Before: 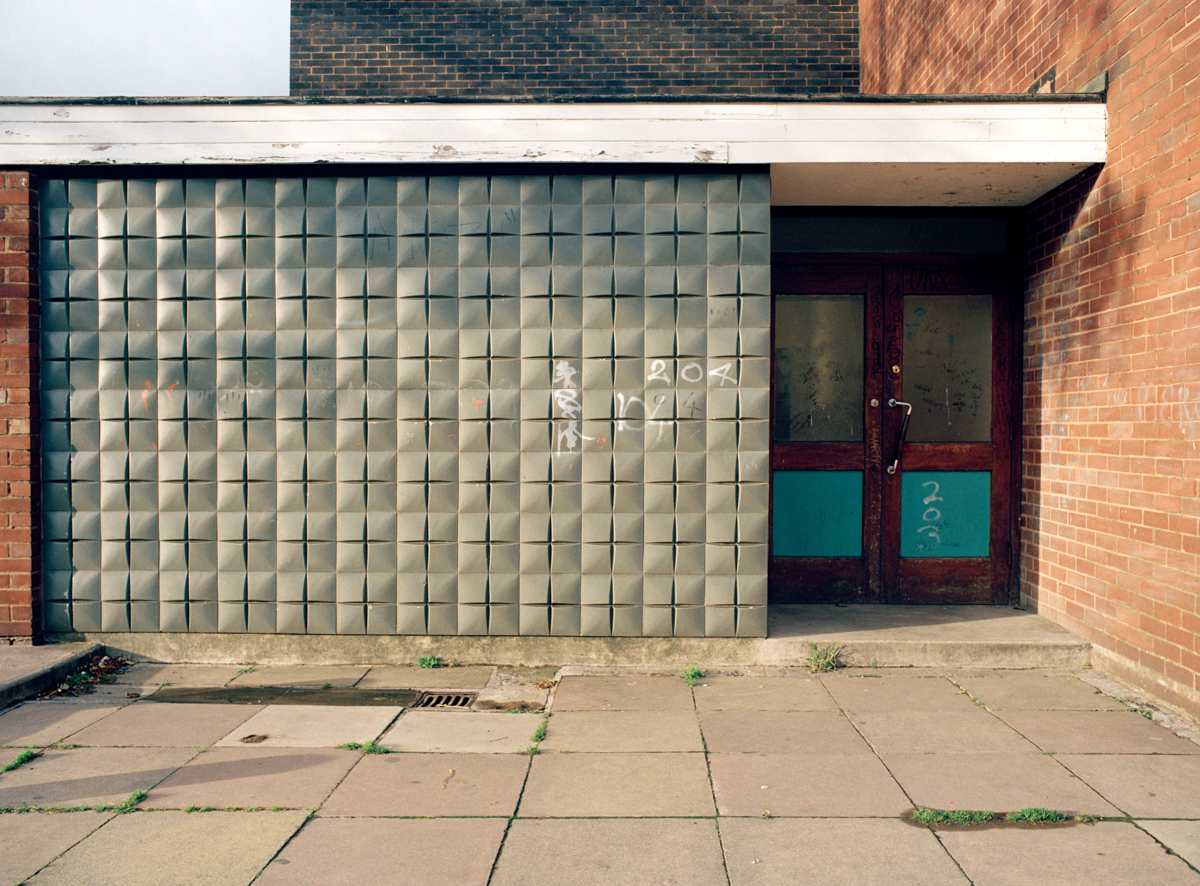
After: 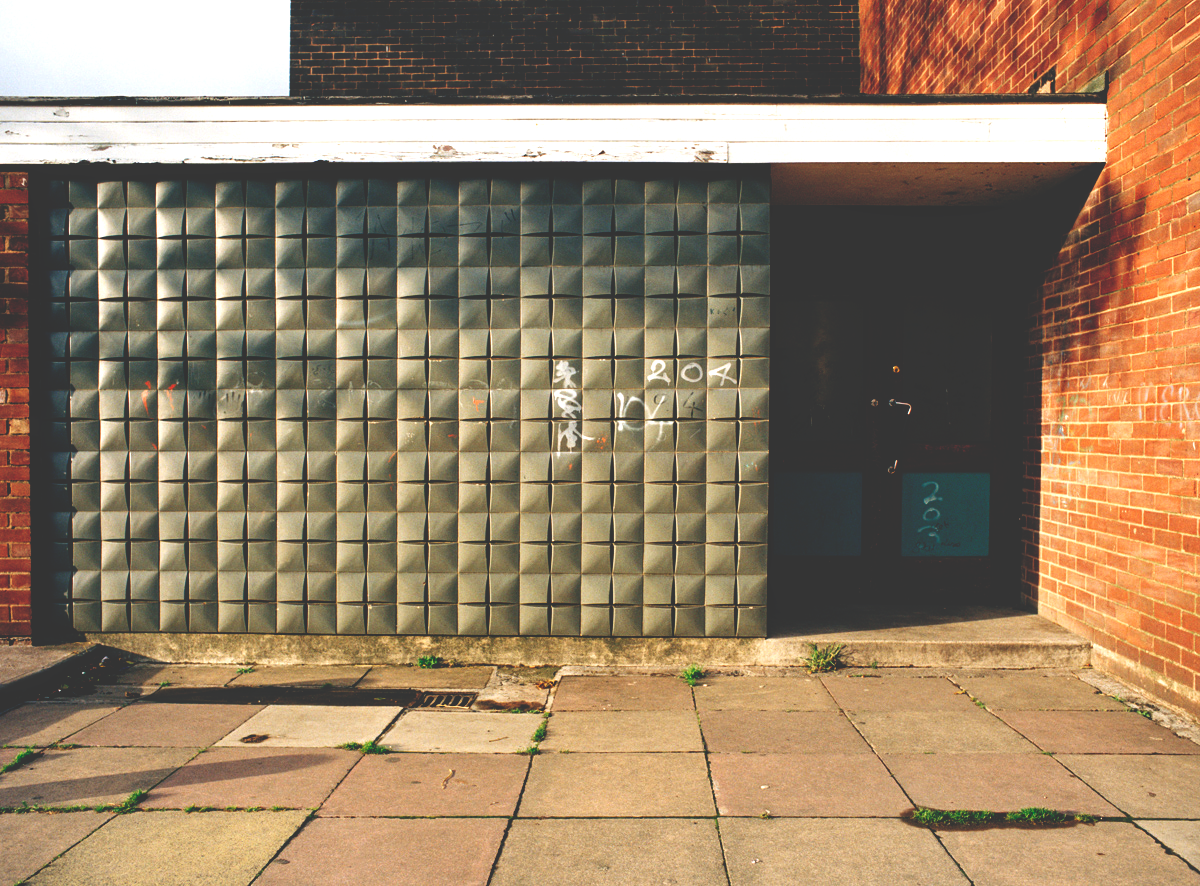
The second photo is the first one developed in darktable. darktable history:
local contrast: highlights 100%, shadows 100%, detail 120%, midtone range 0.2
base curve: curves: ch0 [(0, 0.036) (0.083, 0.04) (0.804, 1)], preserve colors none
